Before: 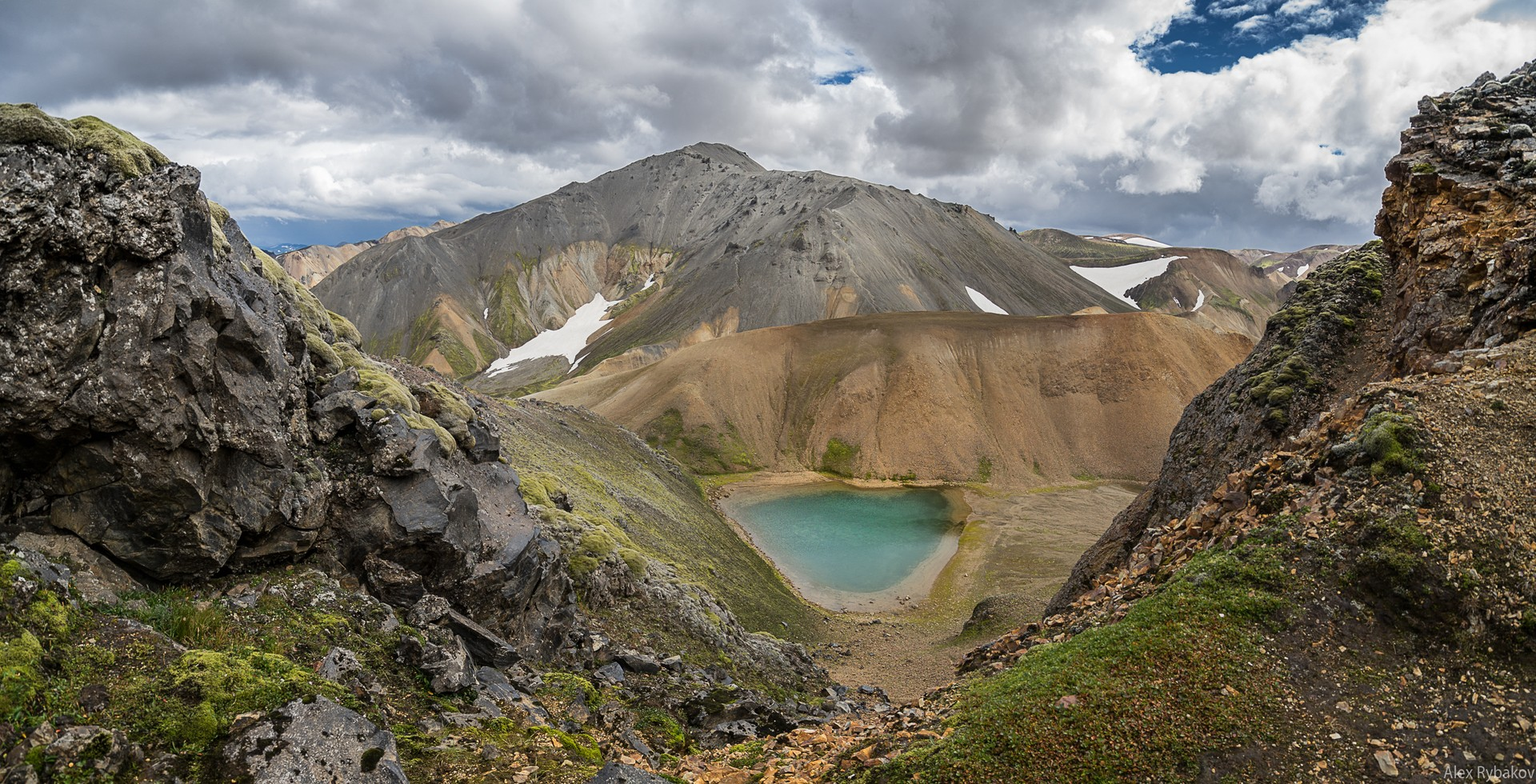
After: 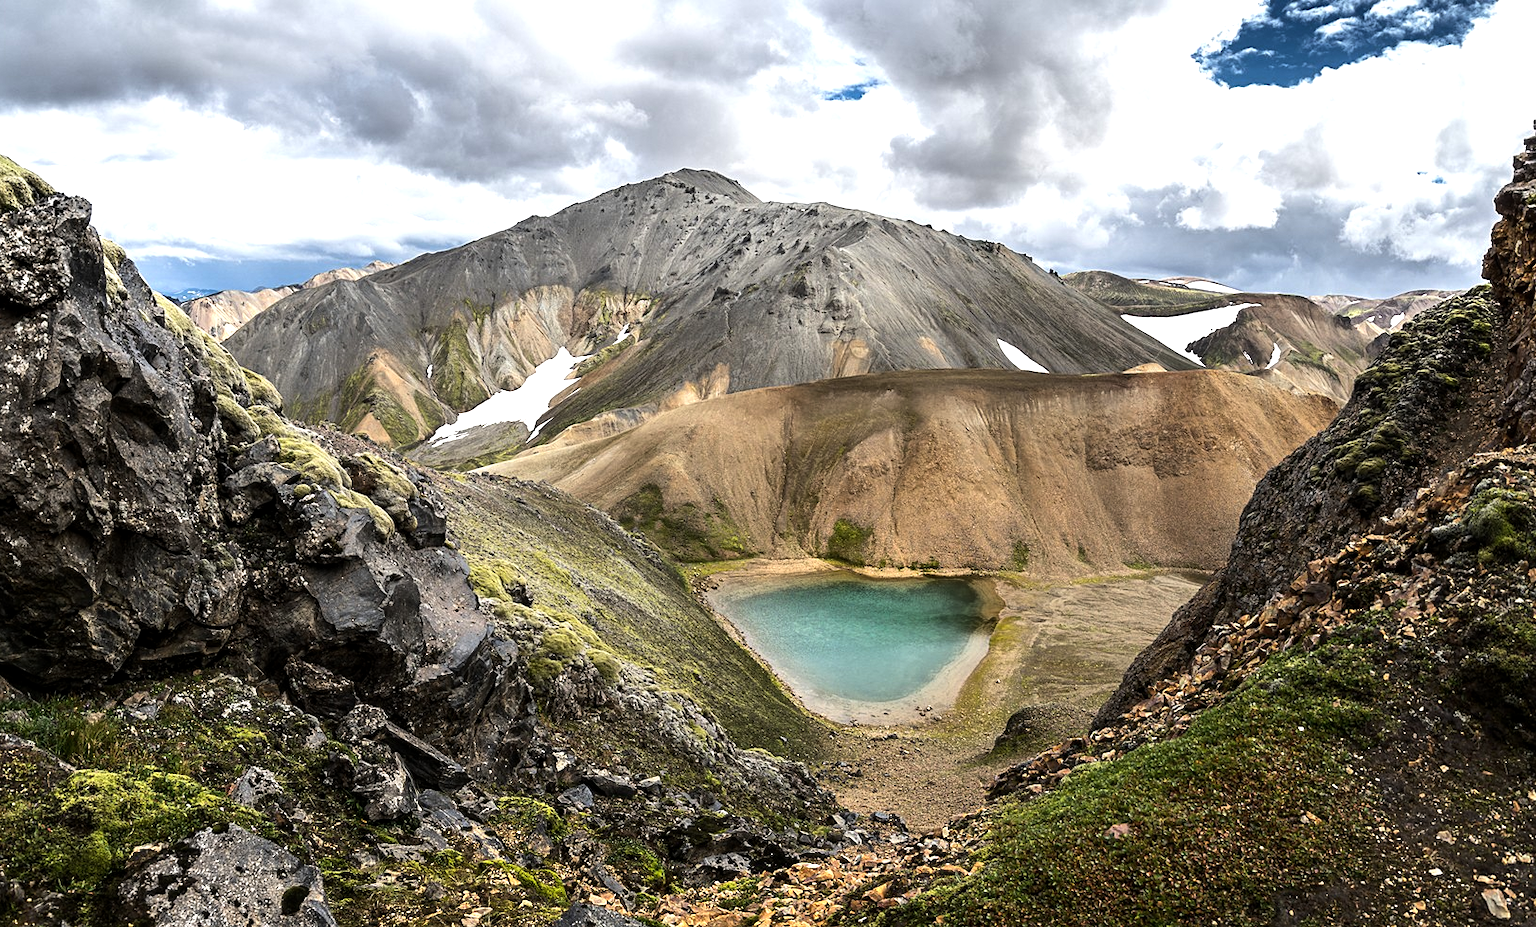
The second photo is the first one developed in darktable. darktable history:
tone equalizer: -8 EV -1.04 EV, -7 EV -1.03 EV, -6 EV -0.895 EV, -5 EV -0.594 EV, -3 EV 0.592 EV, -2 EV 0.85 EV, -1 EV 1 EV, +0 EV 1.06 EV, edges refinement/feathering 500, mask exposure compensation -1.57 EV, preserve details no
local contrast: highlights 103%, shadows 97%, detail 119%, midtone range 0.2
crop: left 8.031%, right 7.513%
